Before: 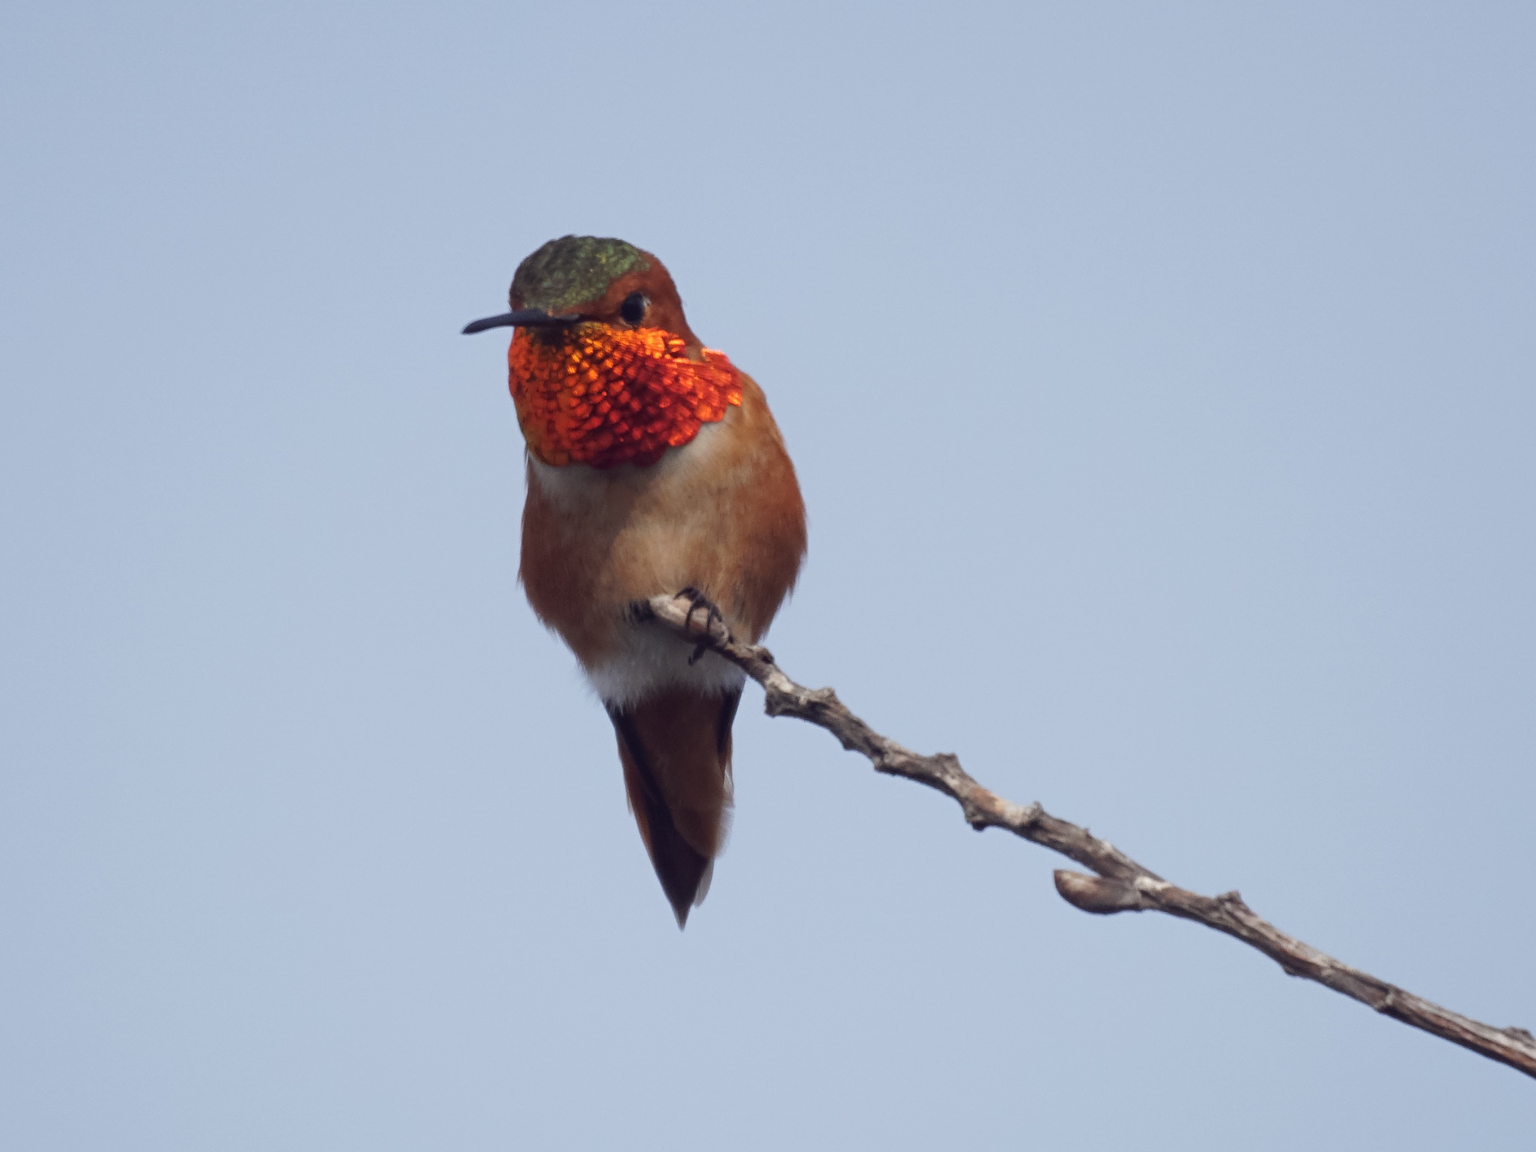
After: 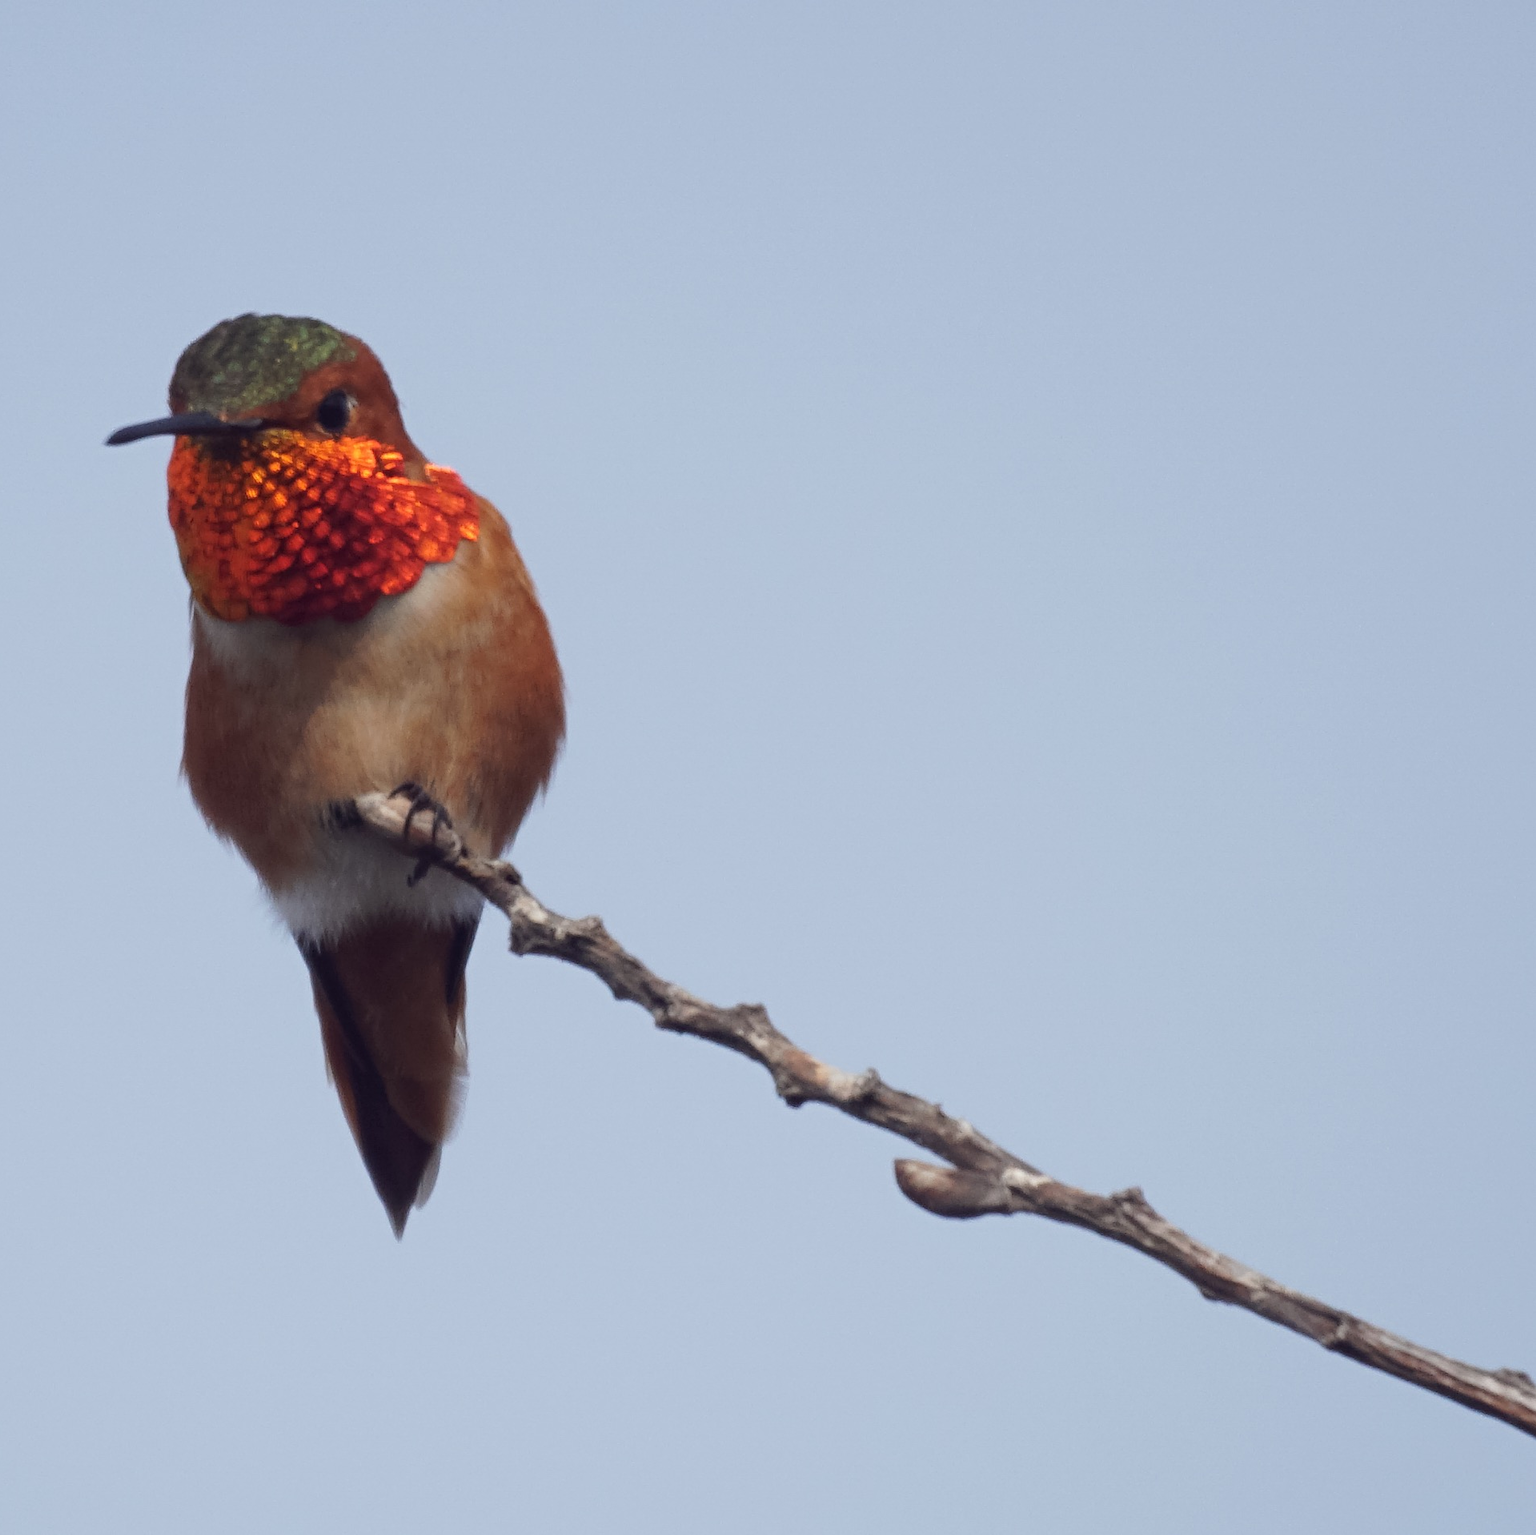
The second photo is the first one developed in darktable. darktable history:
crop and rotate: left 24.939%
